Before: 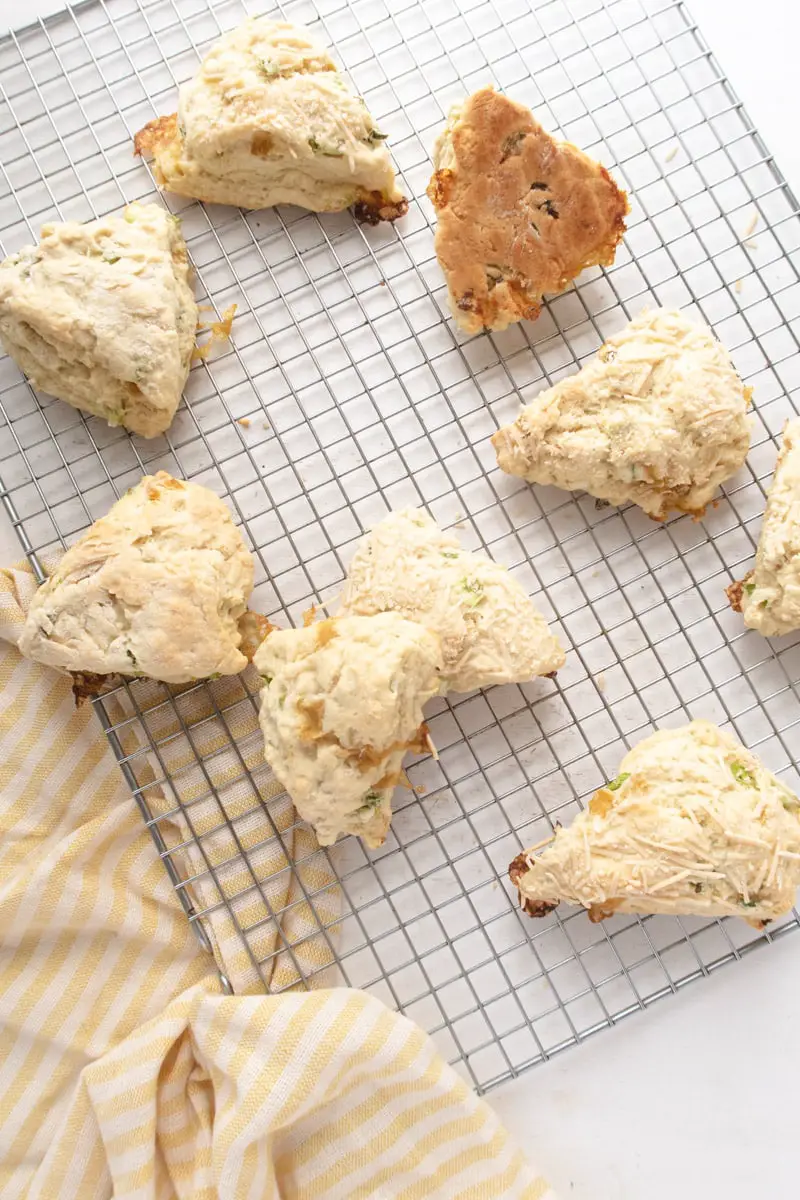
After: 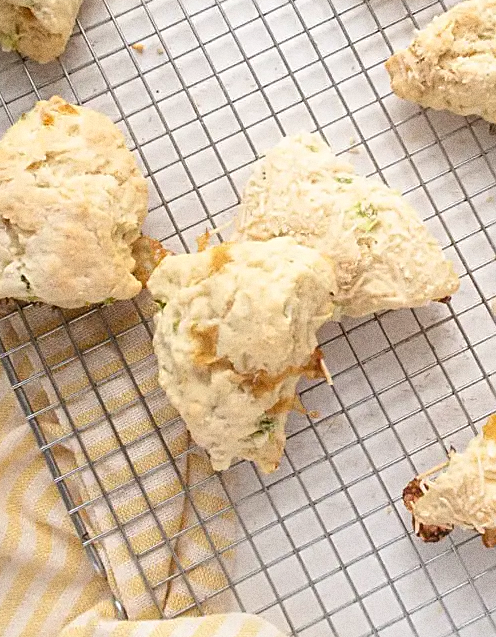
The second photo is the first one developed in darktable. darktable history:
crop: left 13.312%, top 31.28%, right 24.627%, bottom 15.582%
grain: coarseness 0.09 ISO, strength 40%
color correction: saturation 1.1
tone equalizer: on, module defaults
sharpen: on, module defaults
